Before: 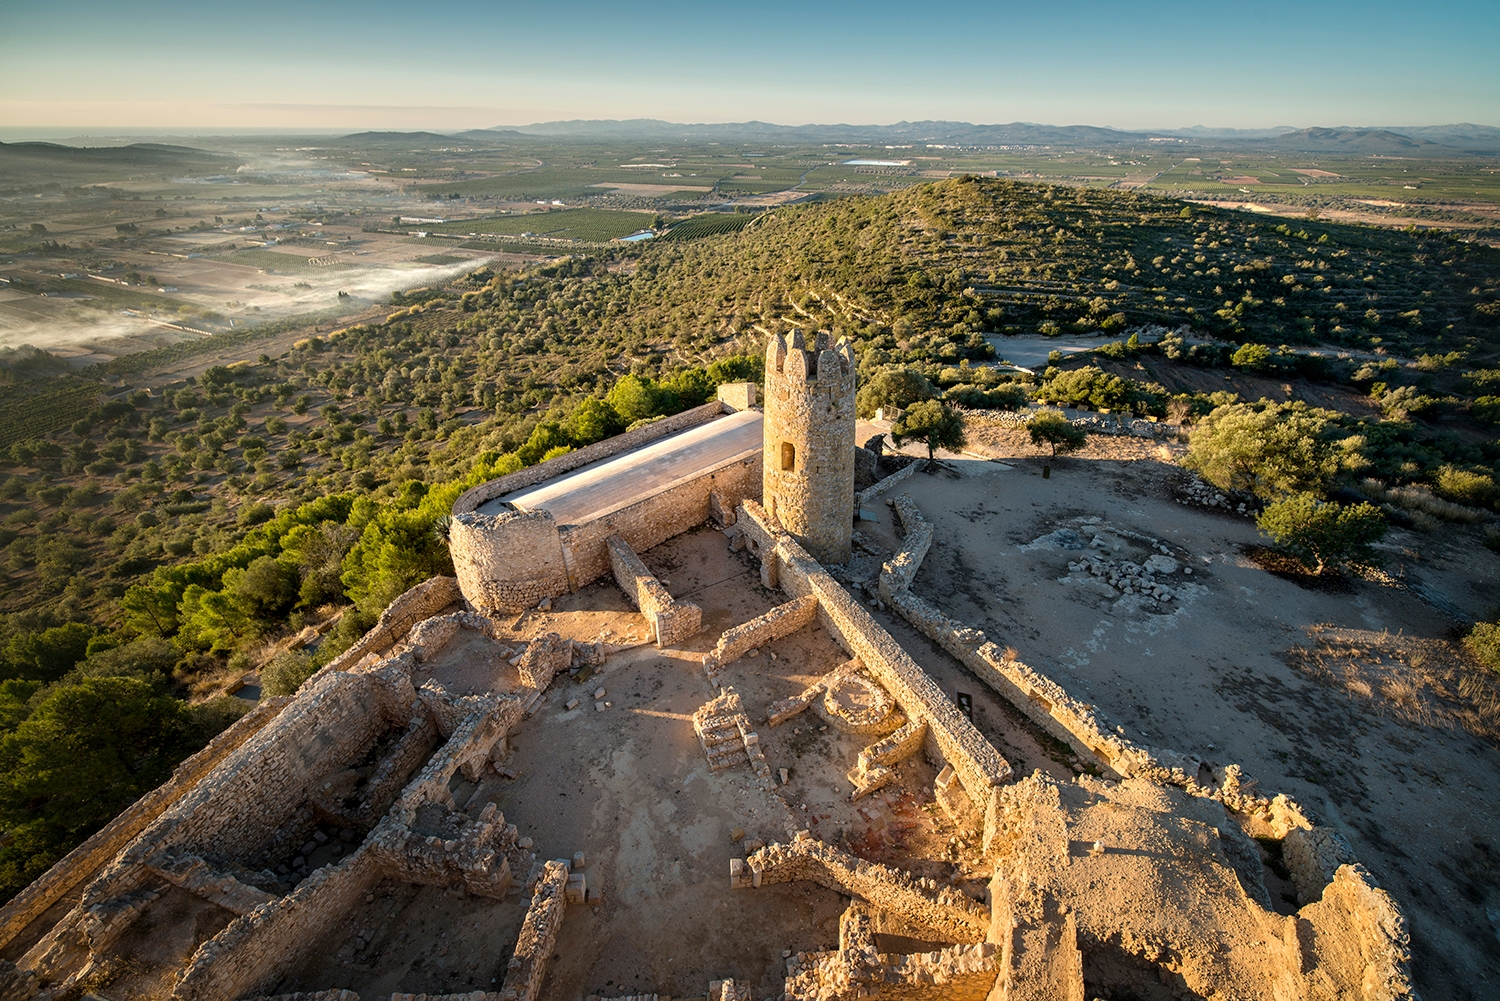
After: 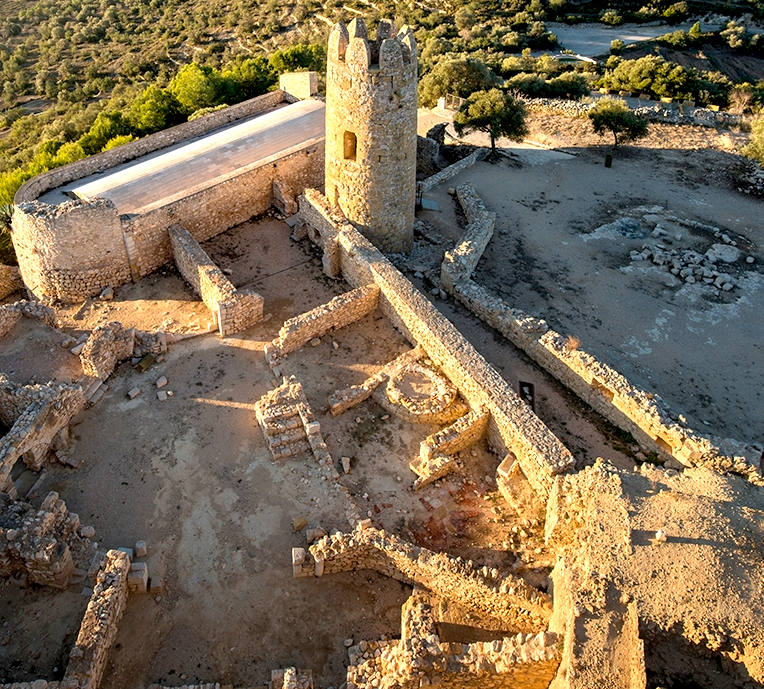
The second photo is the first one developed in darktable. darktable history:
exposure: black level correction 0.005, exposure 0.417 EV, compensate highlight preservation false
crop and rotate: left 29.237%, top 31.152%, right 19.807%
